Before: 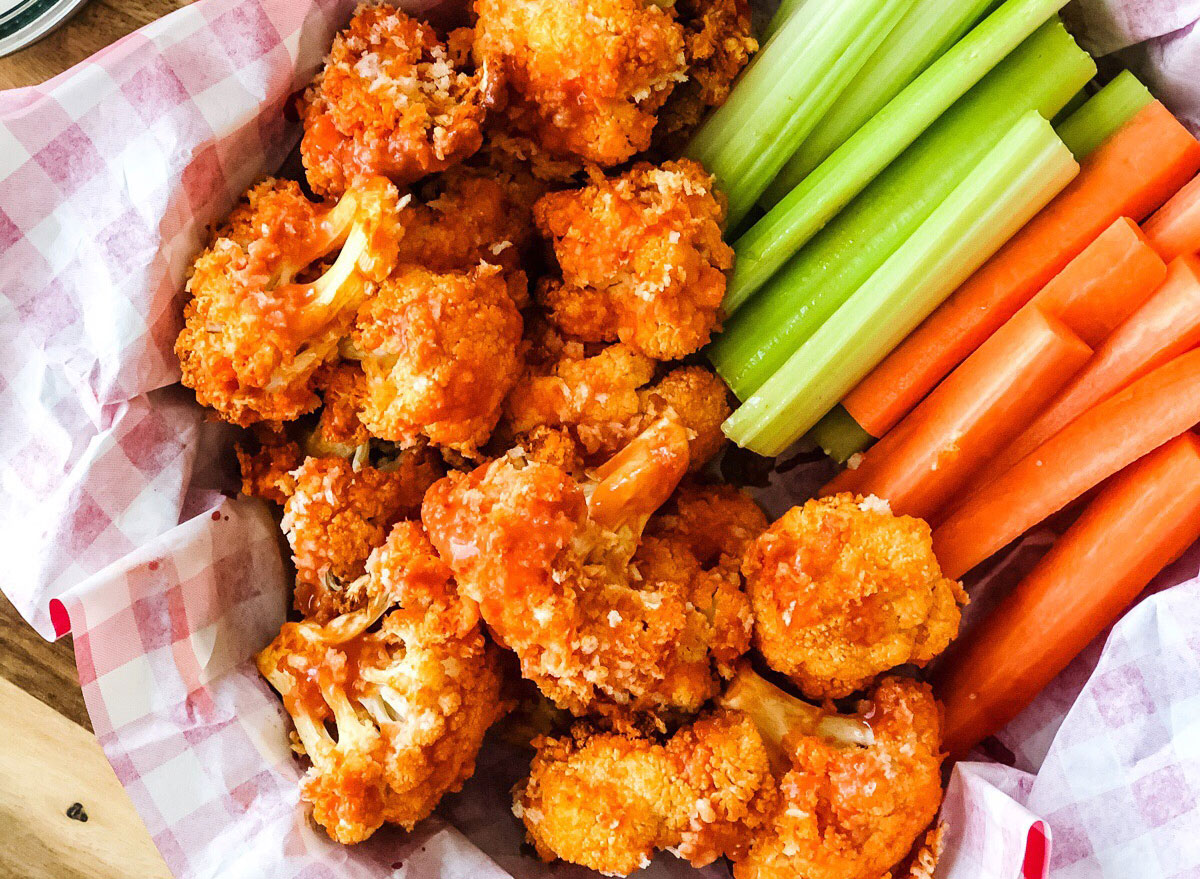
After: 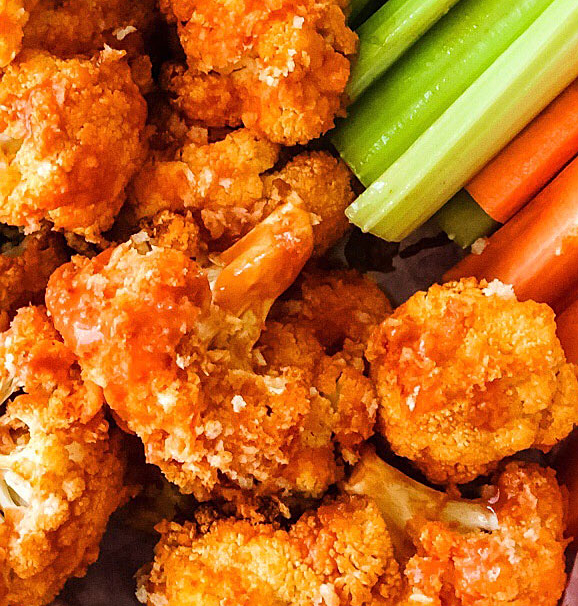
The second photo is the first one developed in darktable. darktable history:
crop: left 31.364%, top 24.496%, right 20.425%, bottom 6.561%
tone equalizer: on, module defaults
sharpen: radius 1.271, amount 0.305, threshold 0.061
